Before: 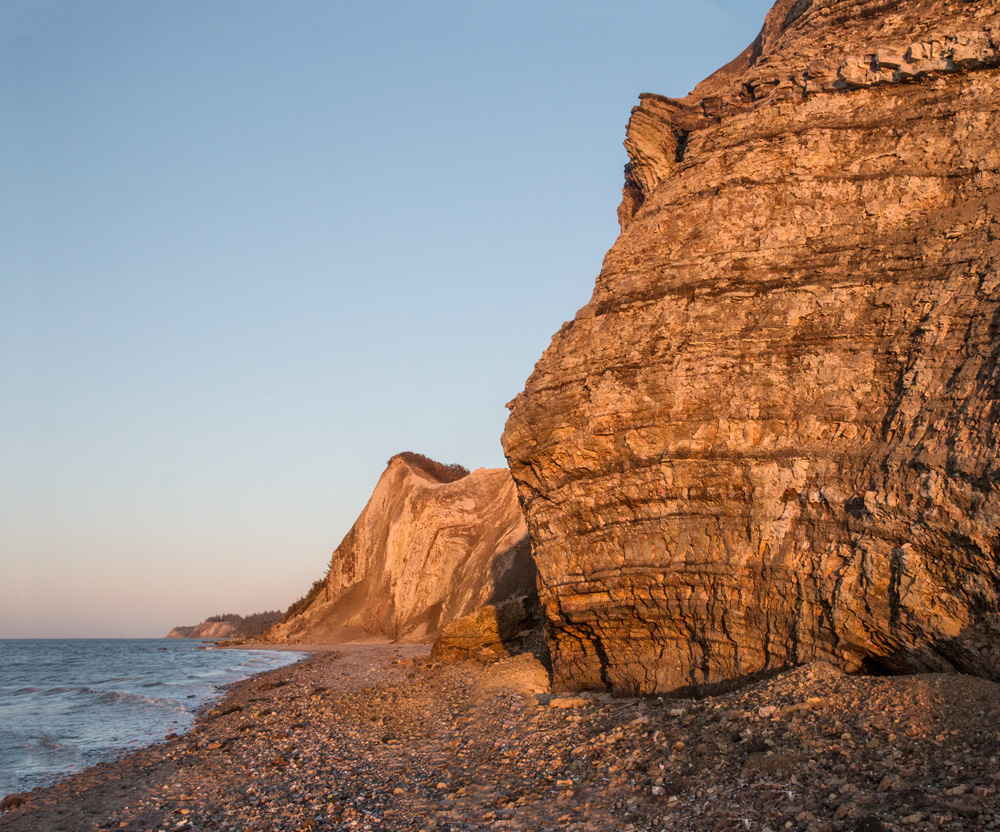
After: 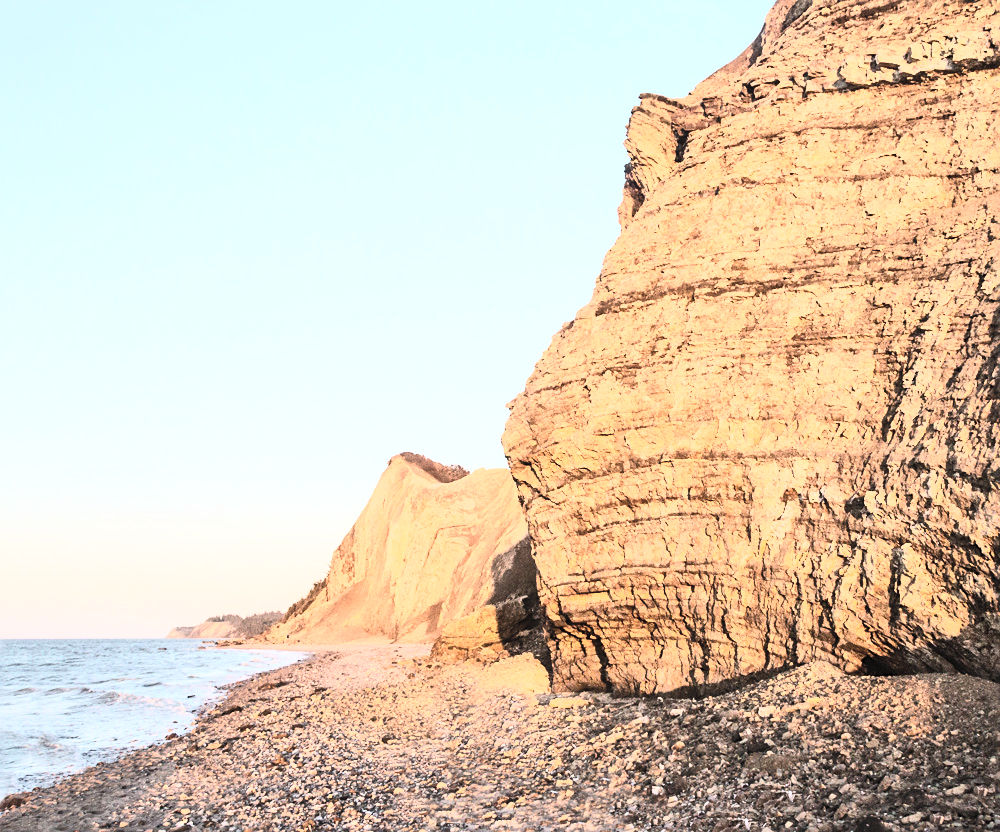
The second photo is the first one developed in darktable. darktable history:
contrast brightness saturation: contrast 0.439, brightness 0.554, saturation -0.206
contrast equalizer: octaves 7, y [[0.5, 0.5, 0.5, 0.512, 0.552, 0.62], [0.5 ×6], [0.5 ×4, 0.504, 0.553], [0 ×6], [0 ×6]], mix -0.998
base curve: curves: ch0 [(0, 0) (0.008, 0.007) (0.022, 0.029) (0.048, 0.089) (0.092, 0.197) (0.191, 0.399) (0.275, 0.534) (0.357, 0.65) (0.477, 0.78) (0.542, 0.833) (0.799, 0.973) (1, 1)]
sharpen: on, module defaults
